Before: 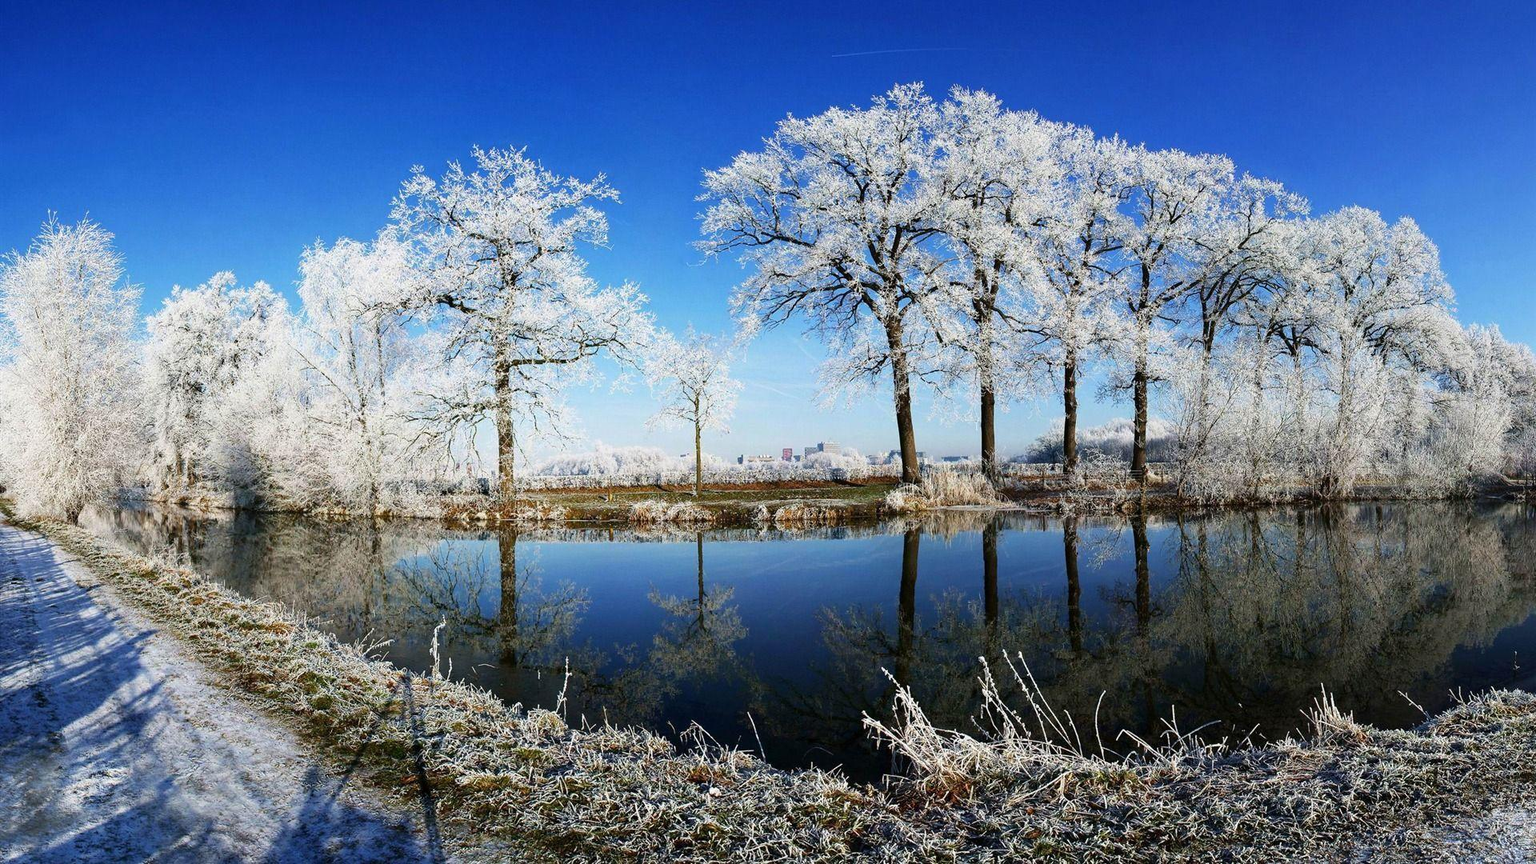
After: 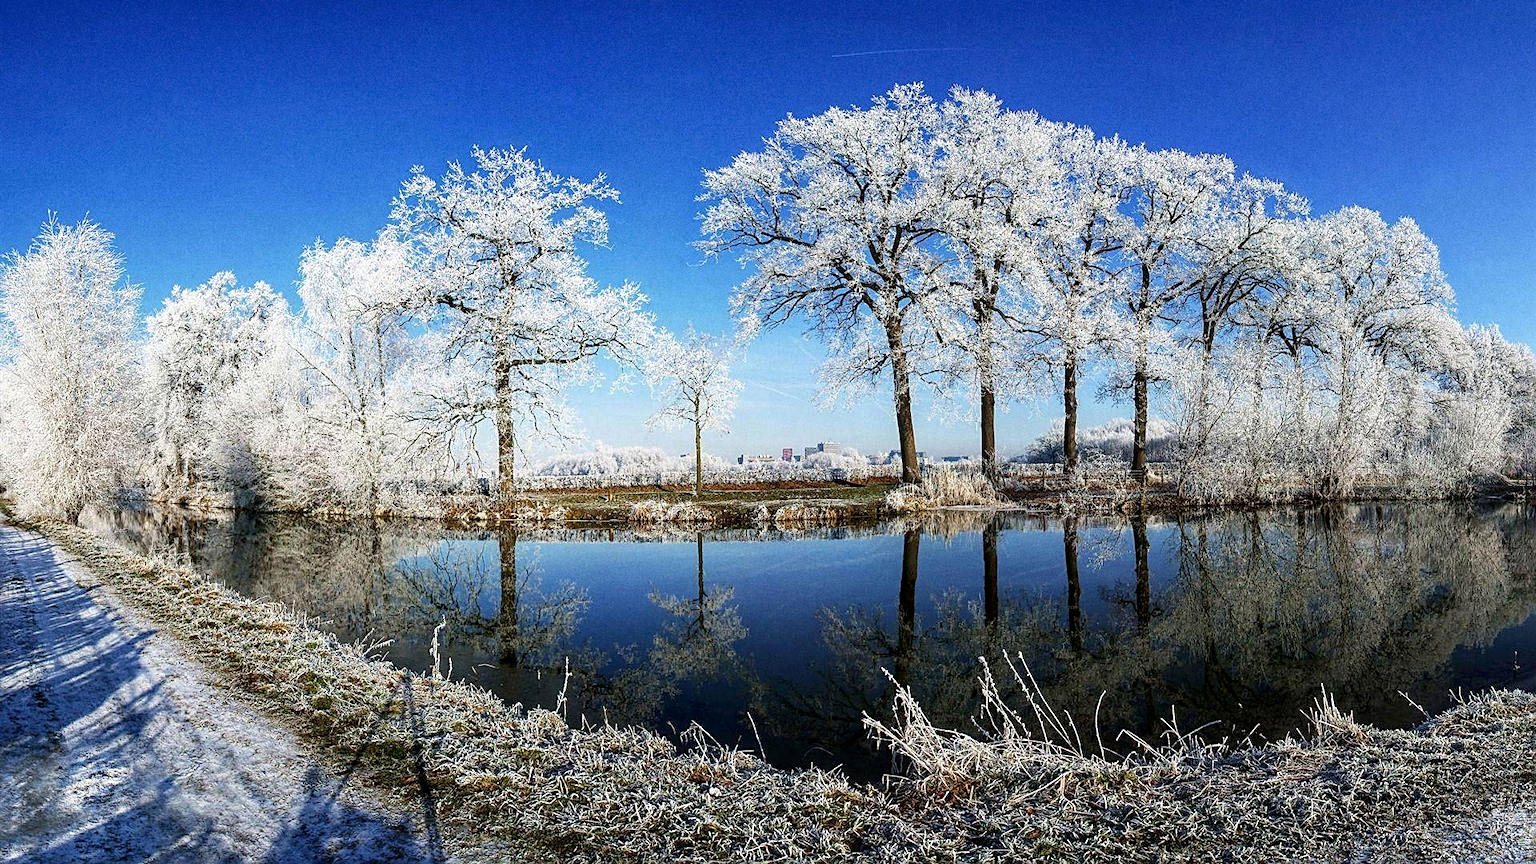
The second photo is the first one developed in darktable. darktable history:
grain: coarseness 0.09 ISO
local contrast: detail 130%
sharpen: on, module defaults
